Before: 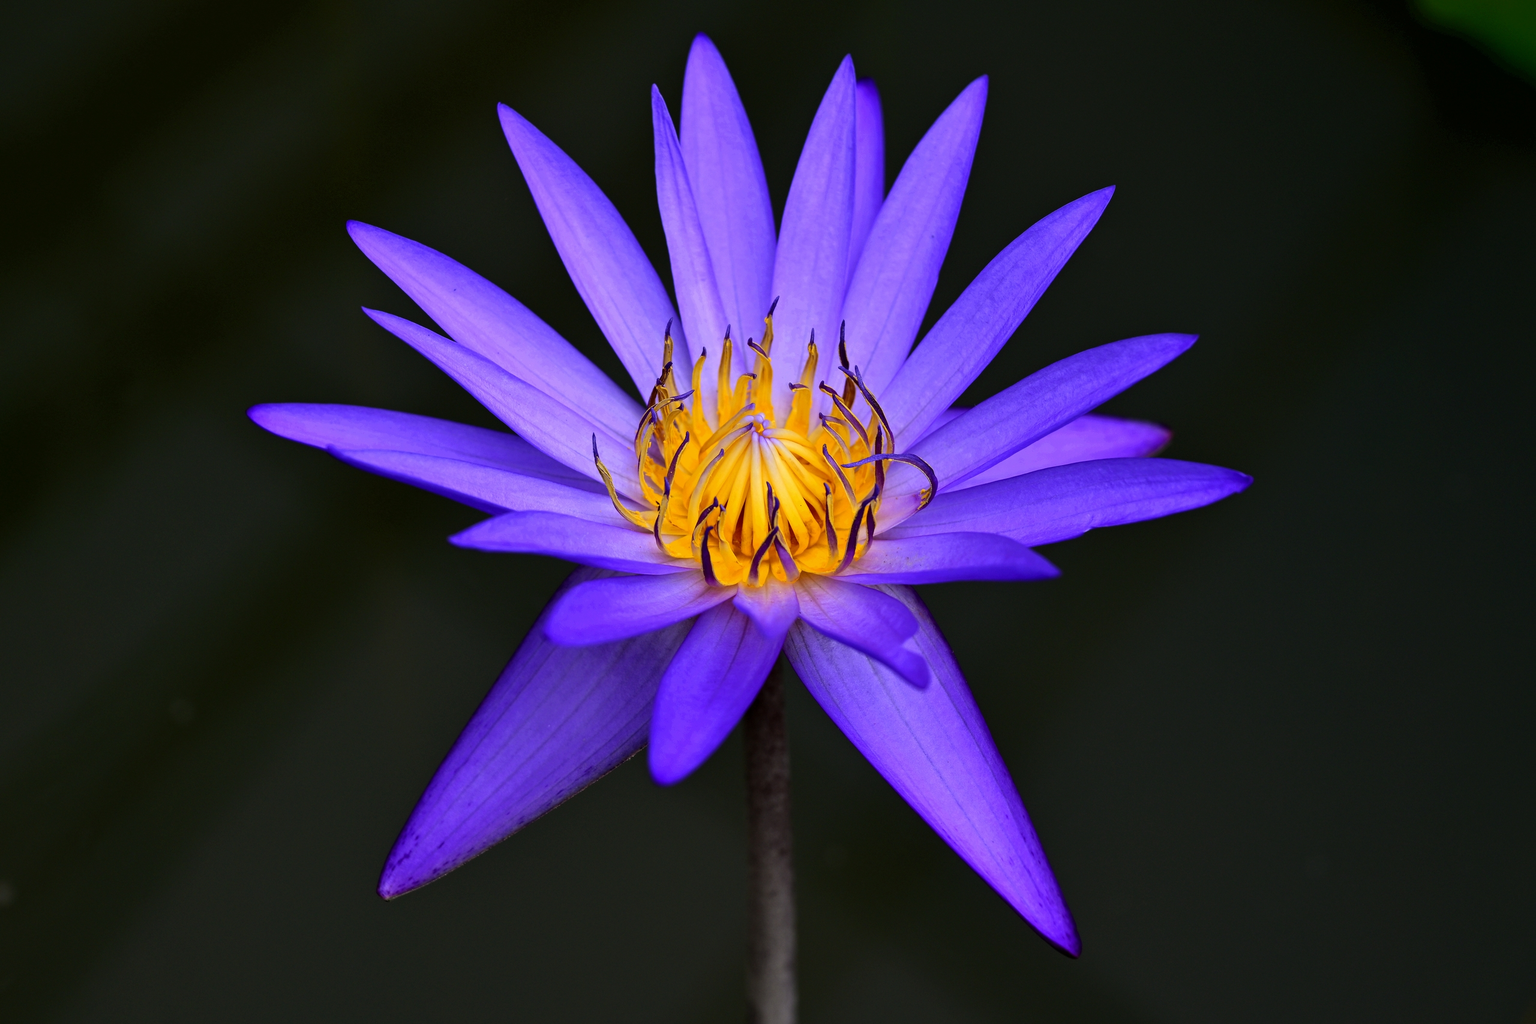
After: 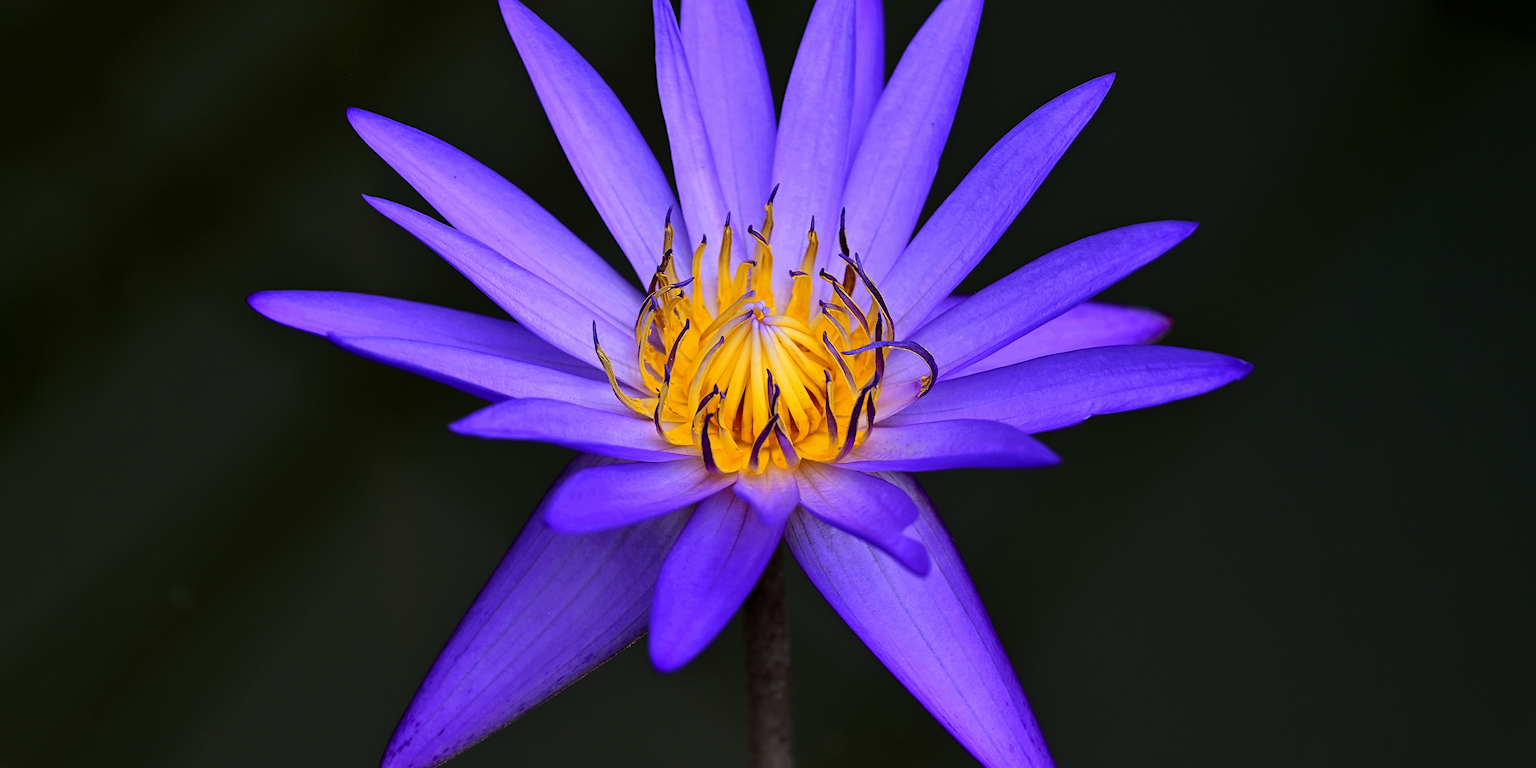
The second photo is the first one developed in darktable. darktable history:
crop: top 11.042%, bottom 13.901%
sharpen: amount 0.206
